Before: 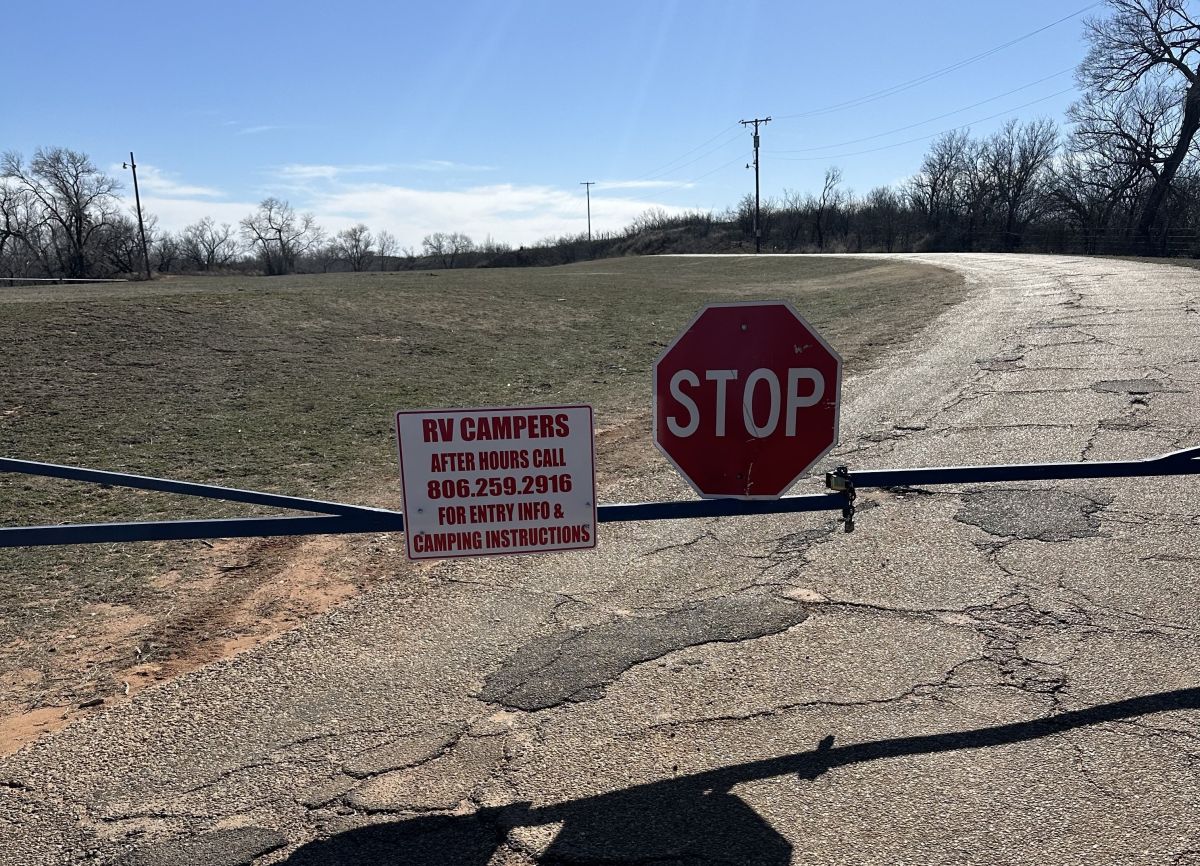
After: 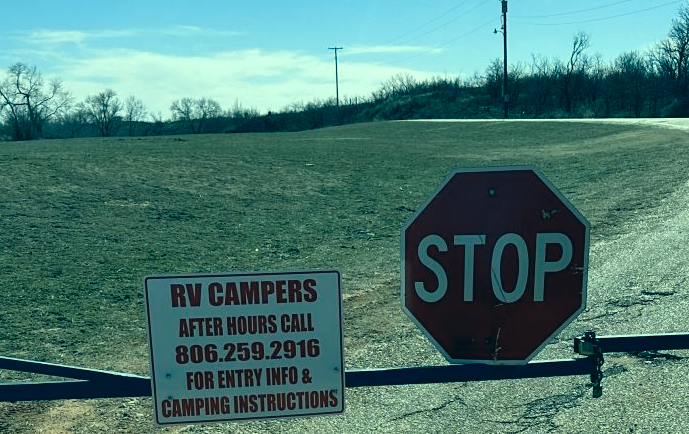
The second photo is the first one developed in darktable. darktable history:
shadows and highlights: shadows 36.35, highlights -26.93, soften with gaussian
crop: left 21.074%, top 15.644%, right 21.462%, bottom 34.134%
color correction: highlights a* -19.39, highlights b* 9.8, shadows a* -20.01, shadows b* -10.89
